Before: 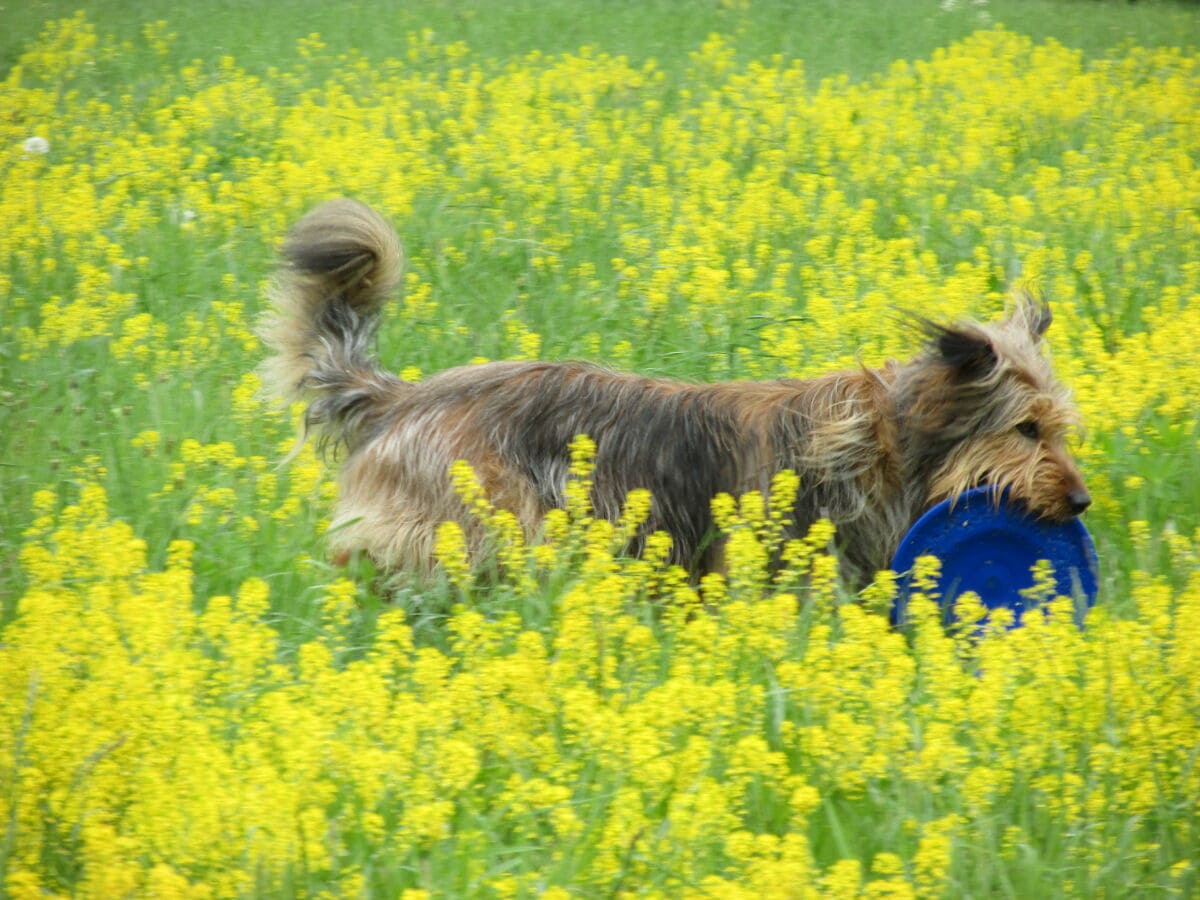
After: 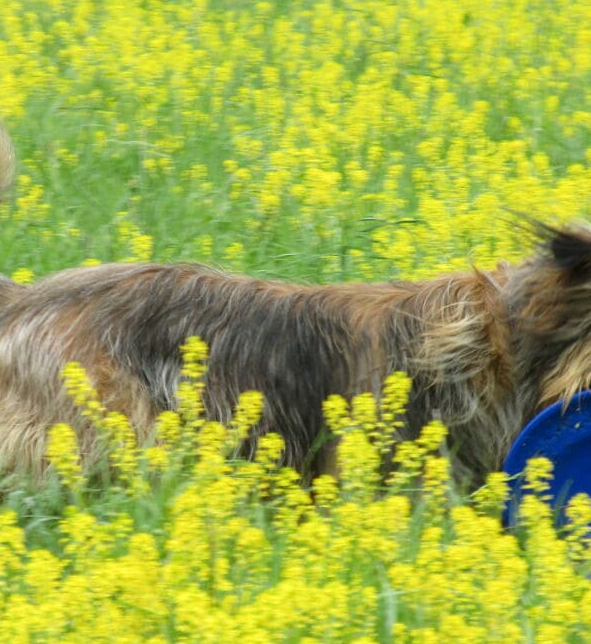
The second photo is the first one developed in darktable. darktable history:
crop: left 32.363%, top 10.931%, right 18.359%, bottom 17.436%
